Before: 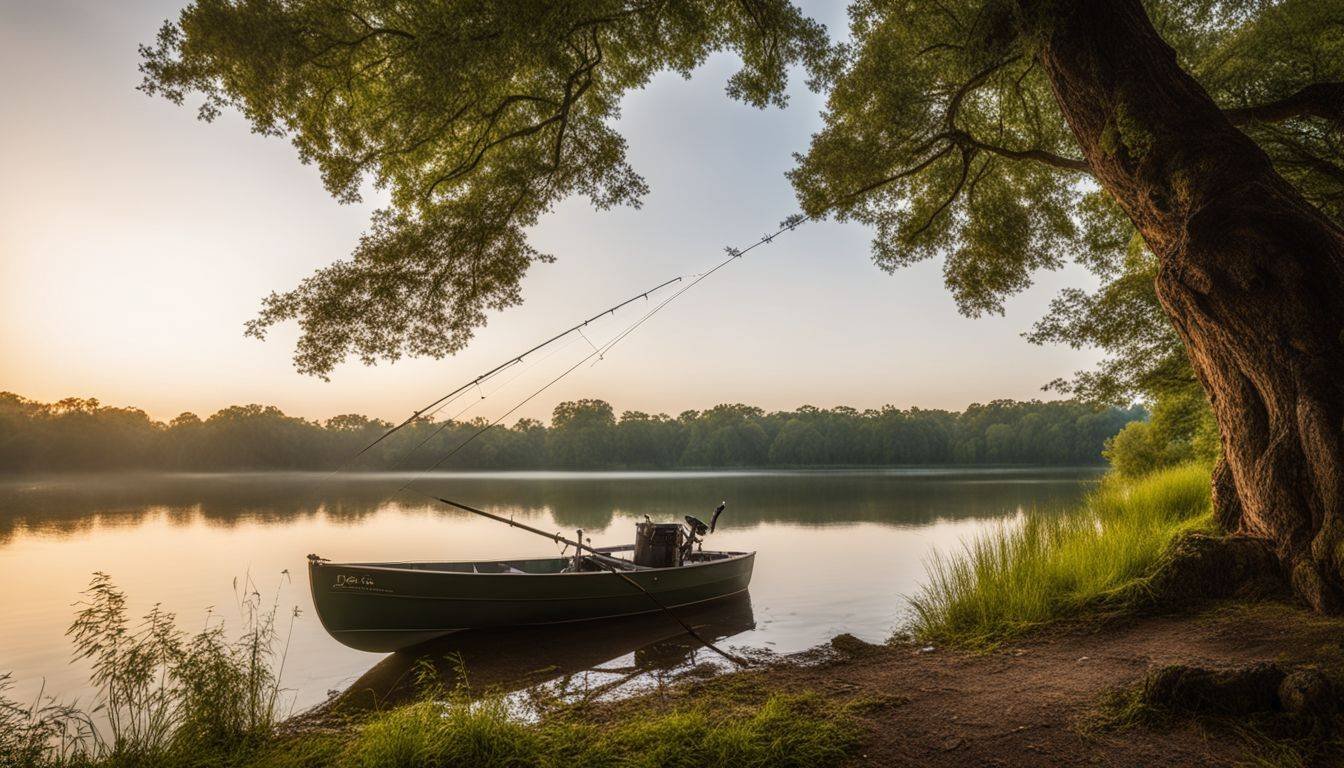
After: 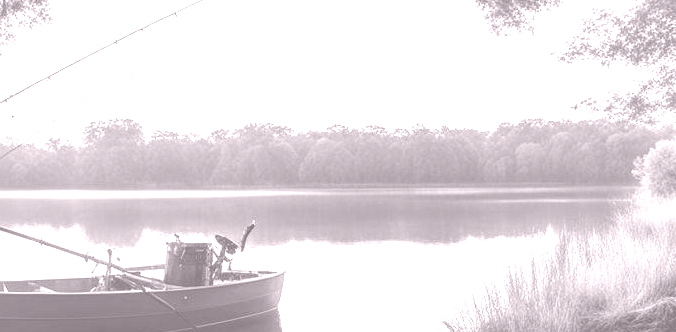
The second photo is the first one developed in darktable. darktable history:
exposure: black level correction 0, exposure 0.3 EV, compensate highlight preservation false
colorize: hue 25.2°, saturation 83%, source mix 82%, lightness 79%, version 1
crop: left 35.03%, top 36.625%, right 14.663%, bottom 20.057%
